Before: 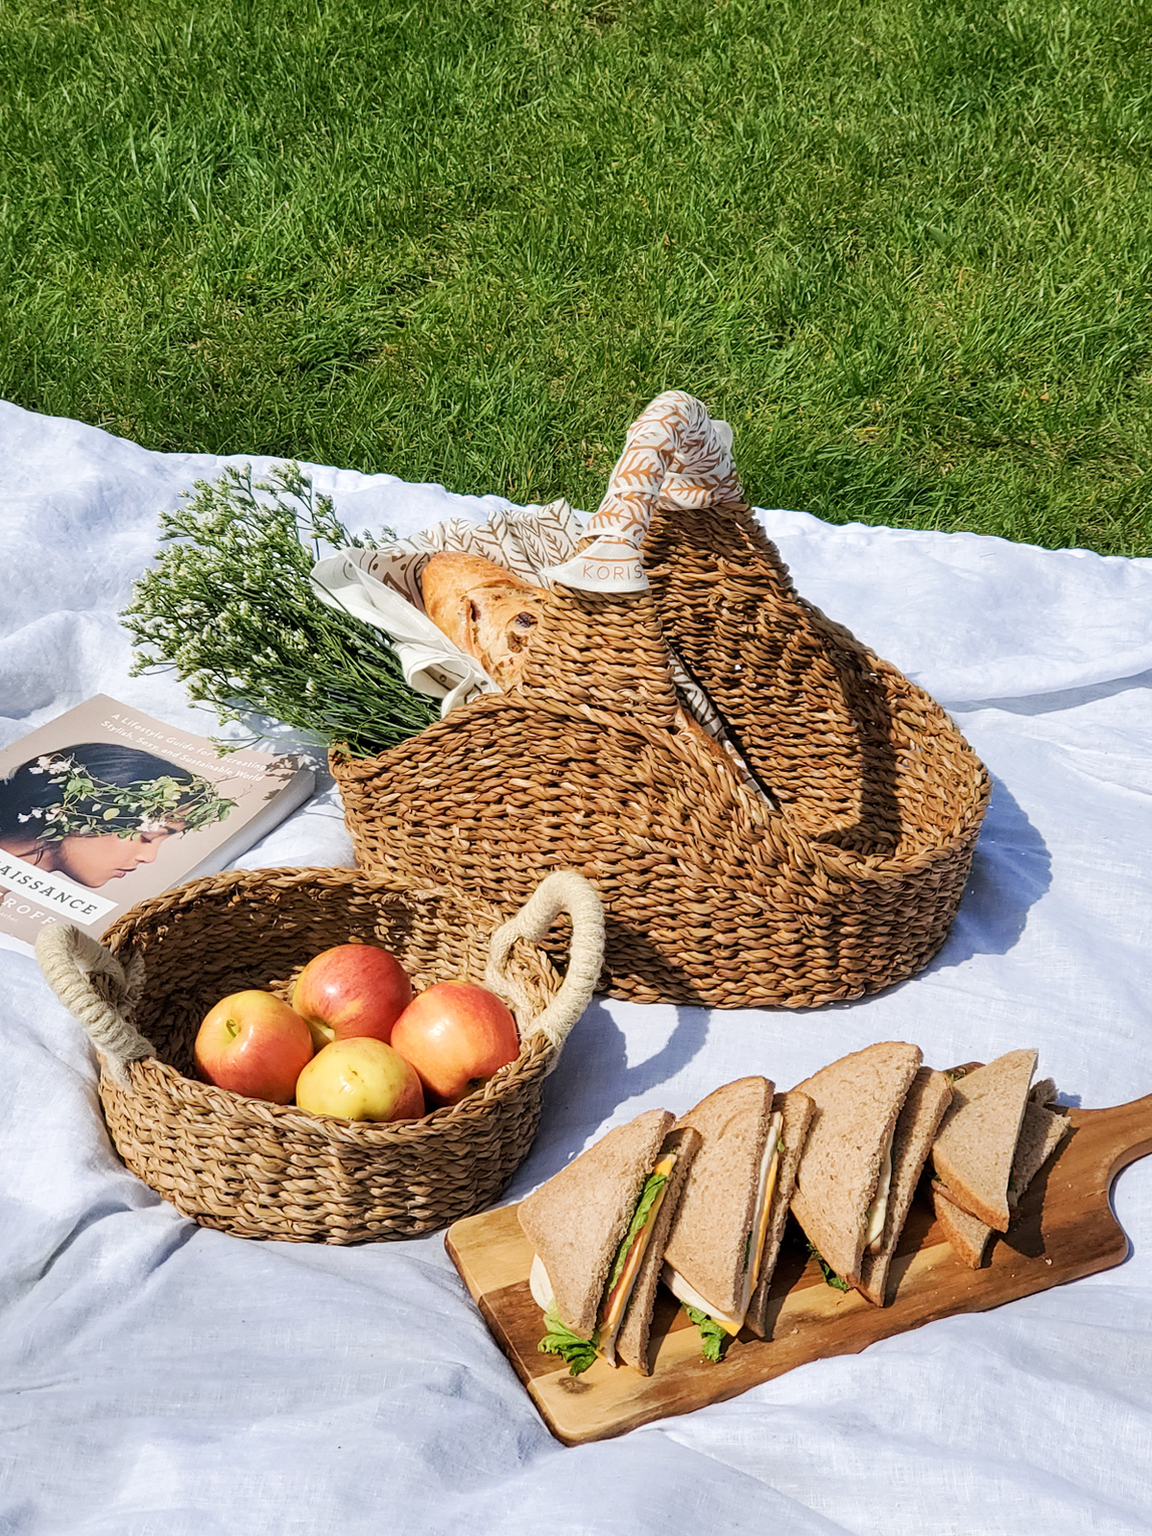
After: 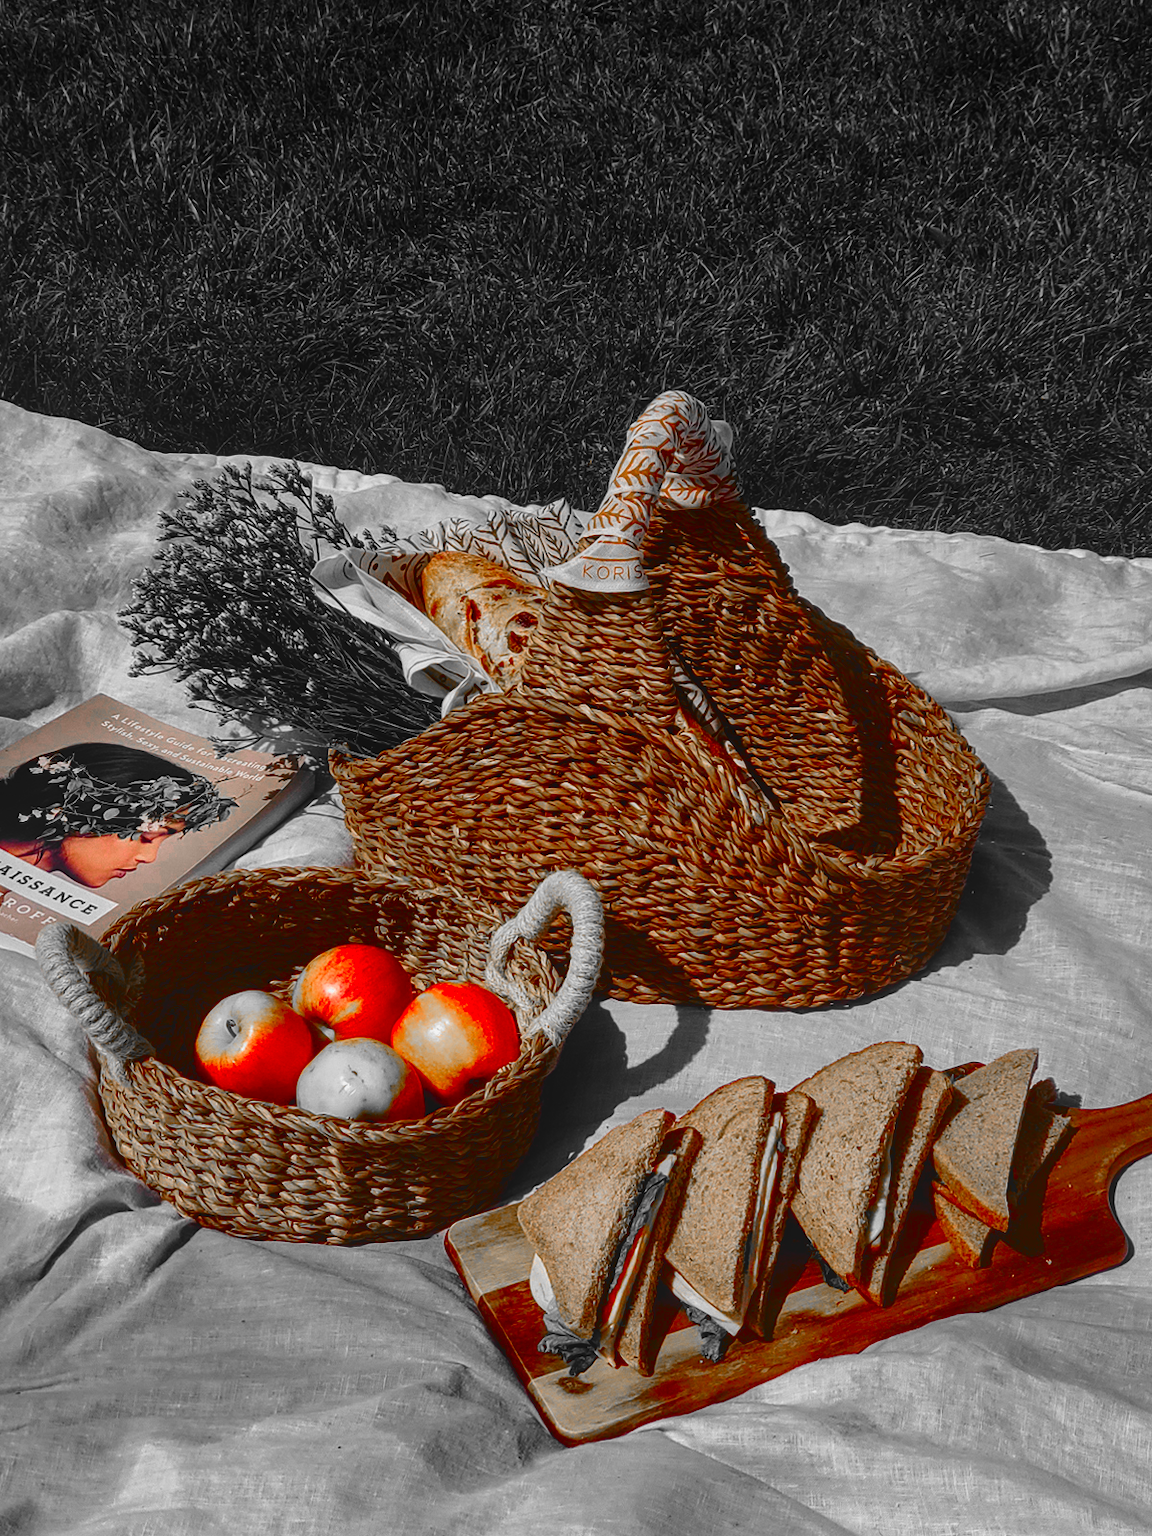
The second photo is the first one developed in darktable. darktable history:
exposure: black level correction 0.002, compensate exposure bias true, compensate highlight preservation false
local contrast: highlights 48%, shadows 7%, detail 99%
contrast brightness saturation: brightness -0.992, saturation 0.992
color zones: curves: ch0 [(0, 0.65) (0.096, 0.644) (0.221, 0.539) (0.429, 0.5) (0.571, 0.5) (0.714, 0.5) (0.857, 0.5) (1, 0.65)]; ch1 [(0, 0.5) (0.143, 0.5) (0.257, -0.002) (0.429, 0.04) (0.571, -0.001) (0.714, -0.015) (0.857, 0.024) (1, 0.5)], mix 40.03%
